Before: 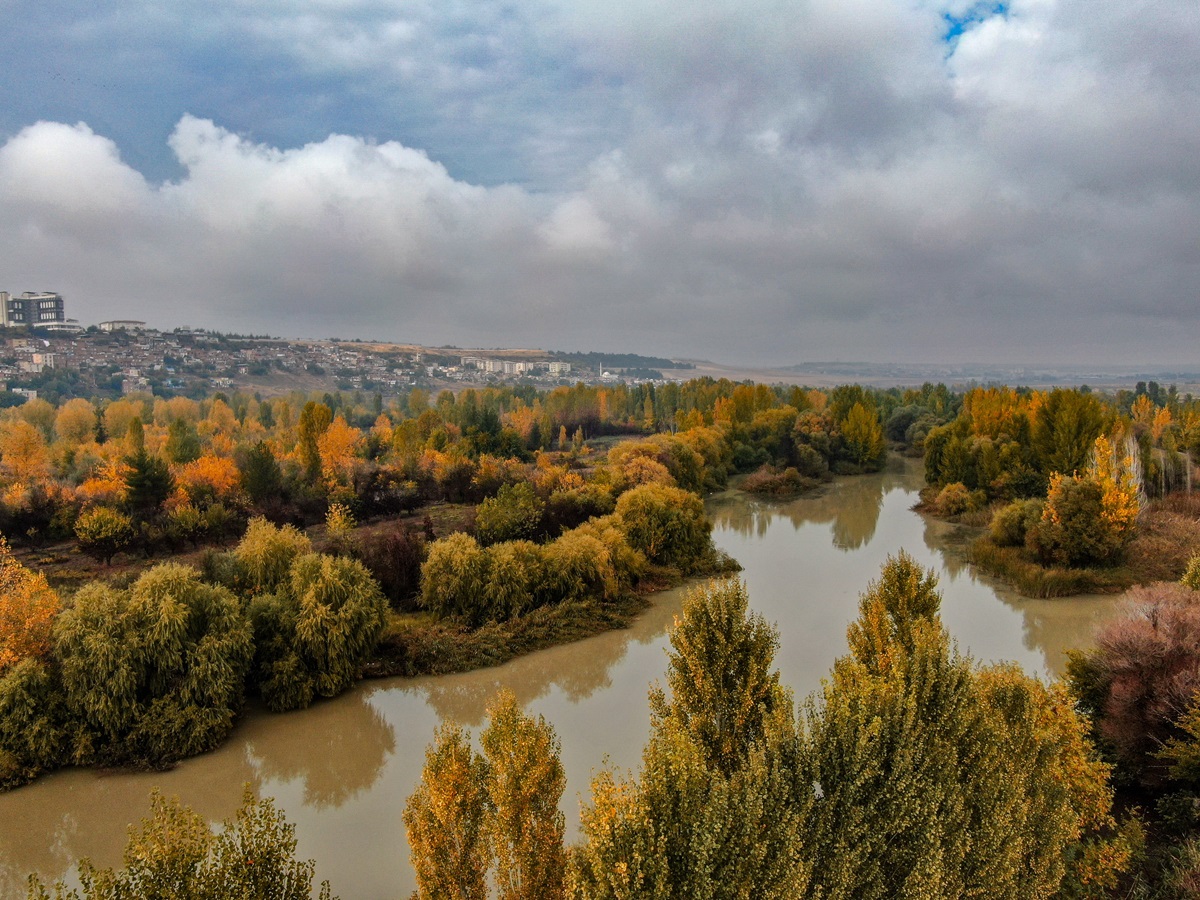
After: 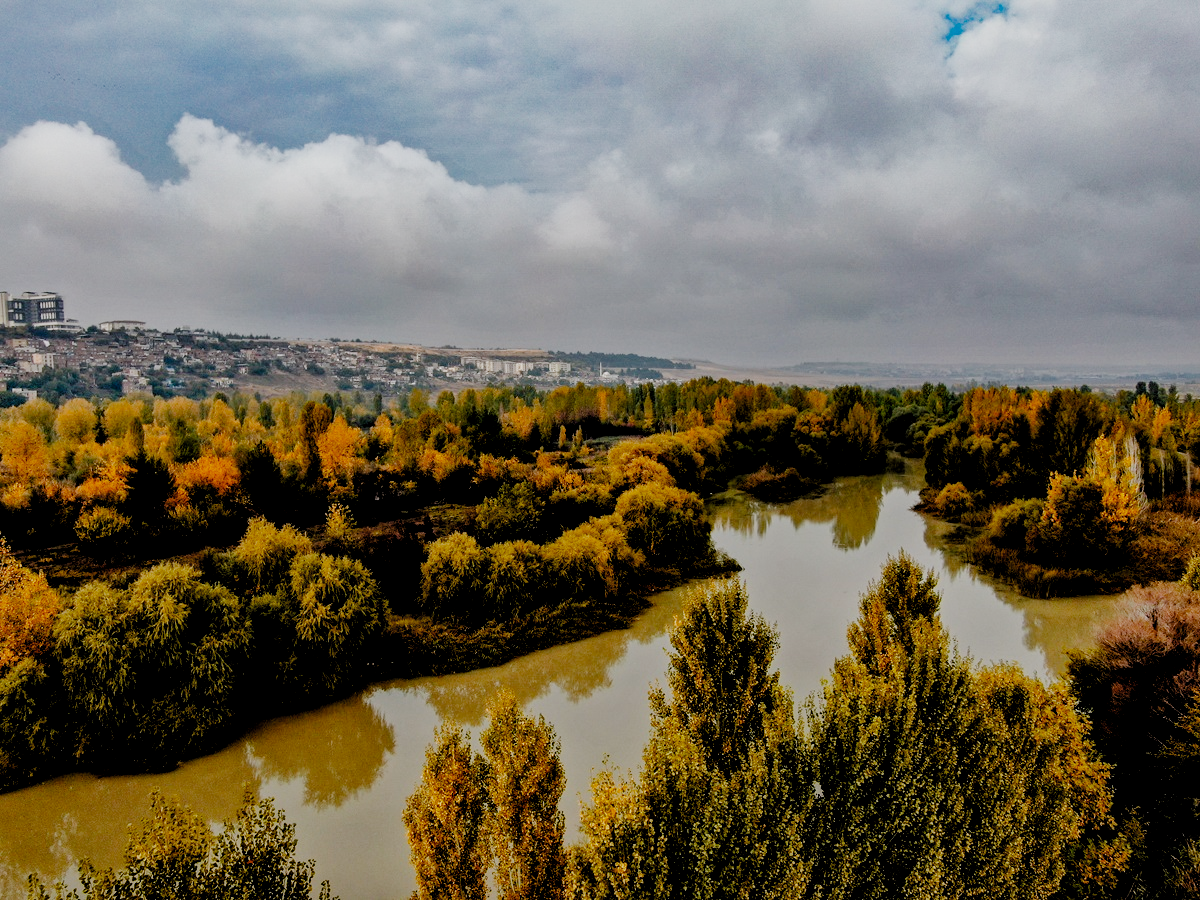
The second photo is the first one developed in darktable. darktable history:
filmic rgb: black relative exposure -2.88 EV, white relative exposure 4.56 EV, hardness 1.76, contrast 1.243, add noise in highlights 0.001, preserve chrominance no, color science v3 (2019), use custom middle-gray values true, contrast in highlights soft
local contrast: mode bilateral grid, contrast 20, coarseness 50, detail 132%, midtone range 0.2
